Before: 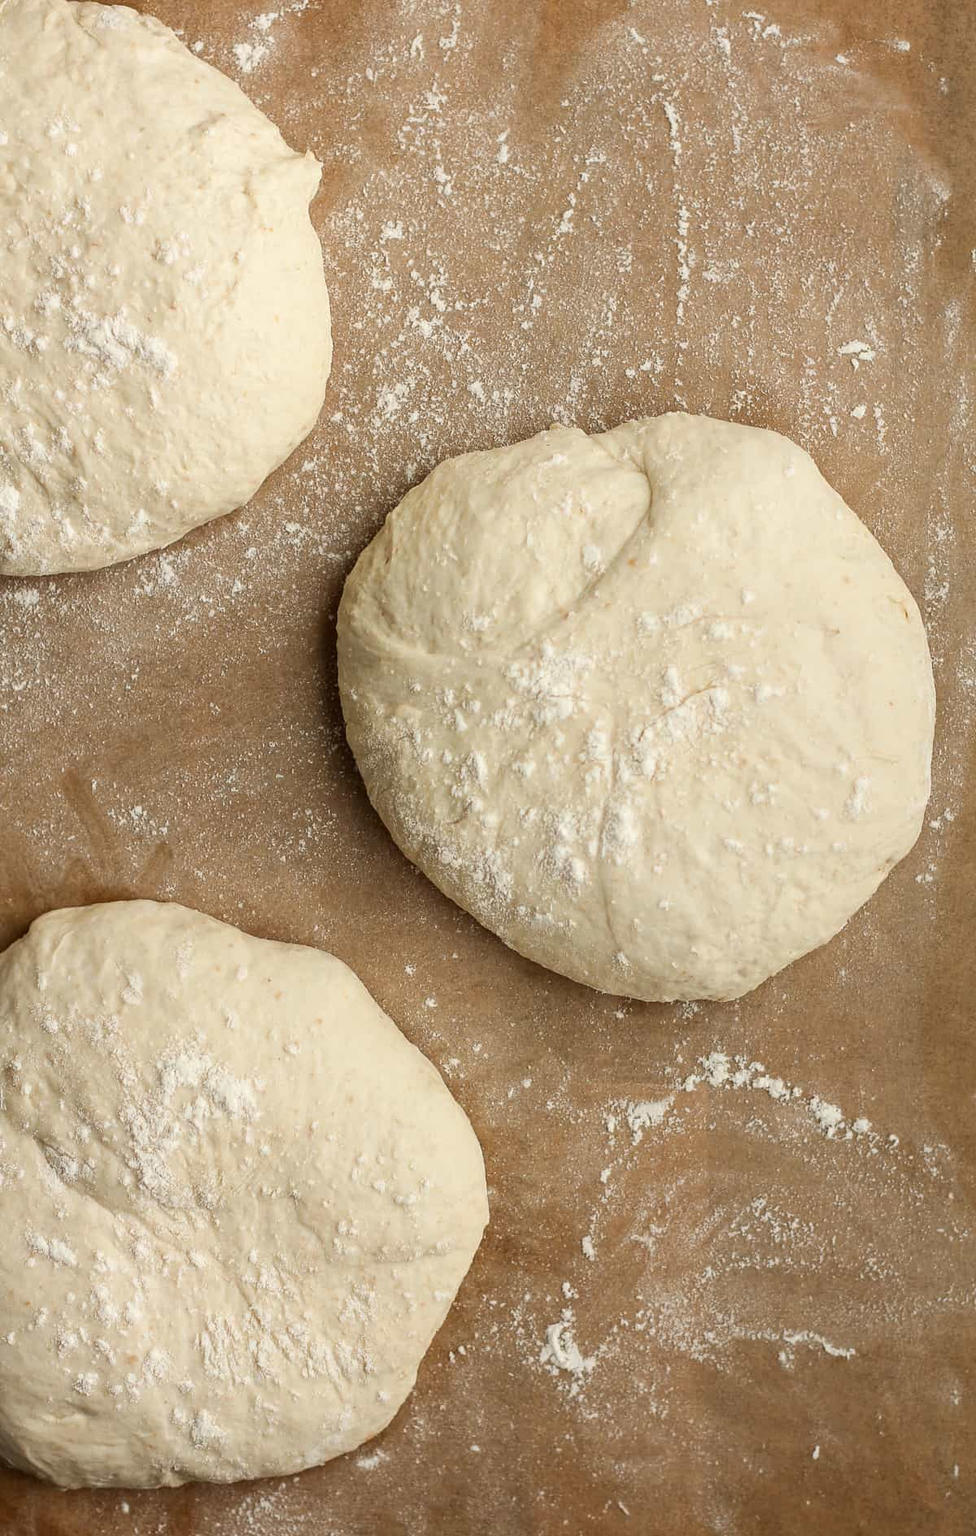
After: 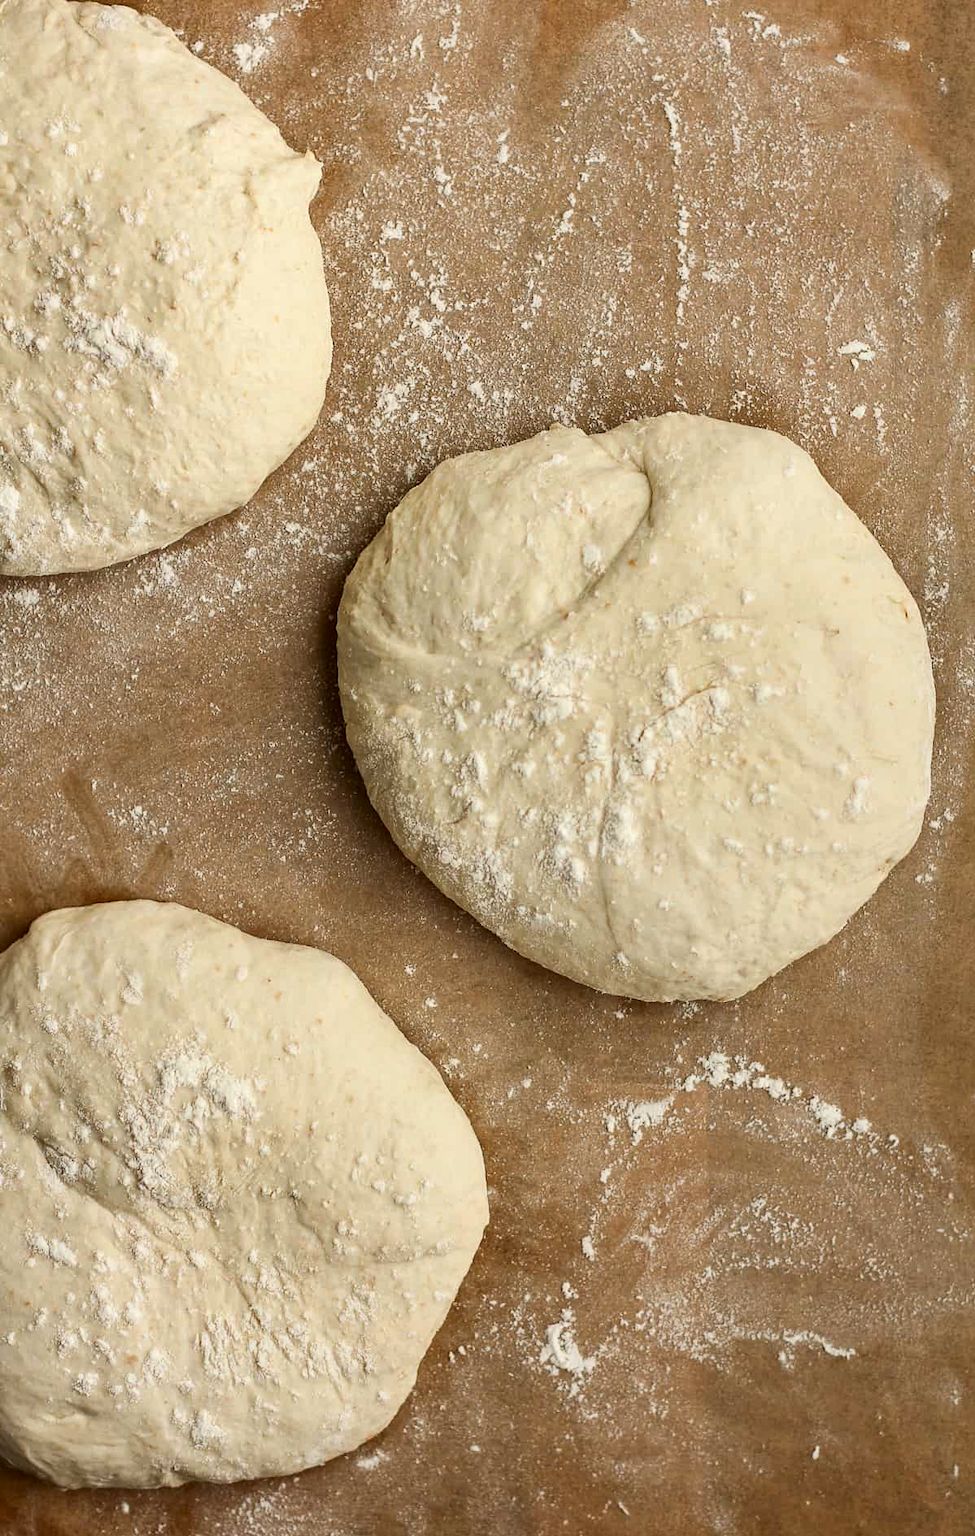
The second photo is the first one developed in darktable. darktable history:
contrast brightness saturation: contrast 0.15, brightness -0.011, saturation 0.095
shadows and highlights: soften with gaussian
